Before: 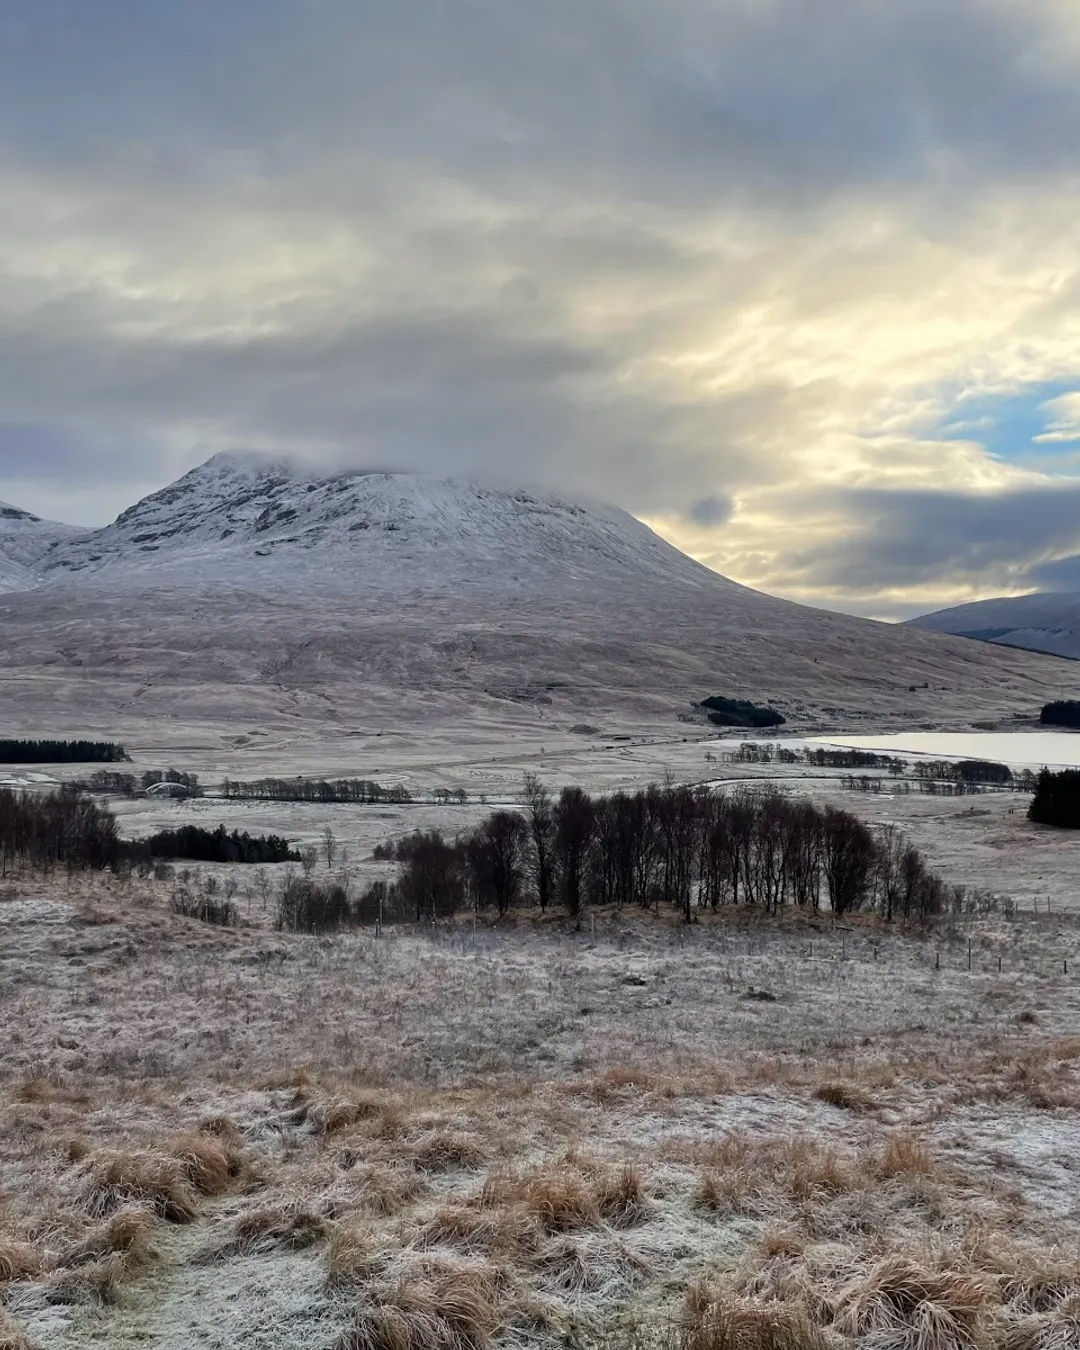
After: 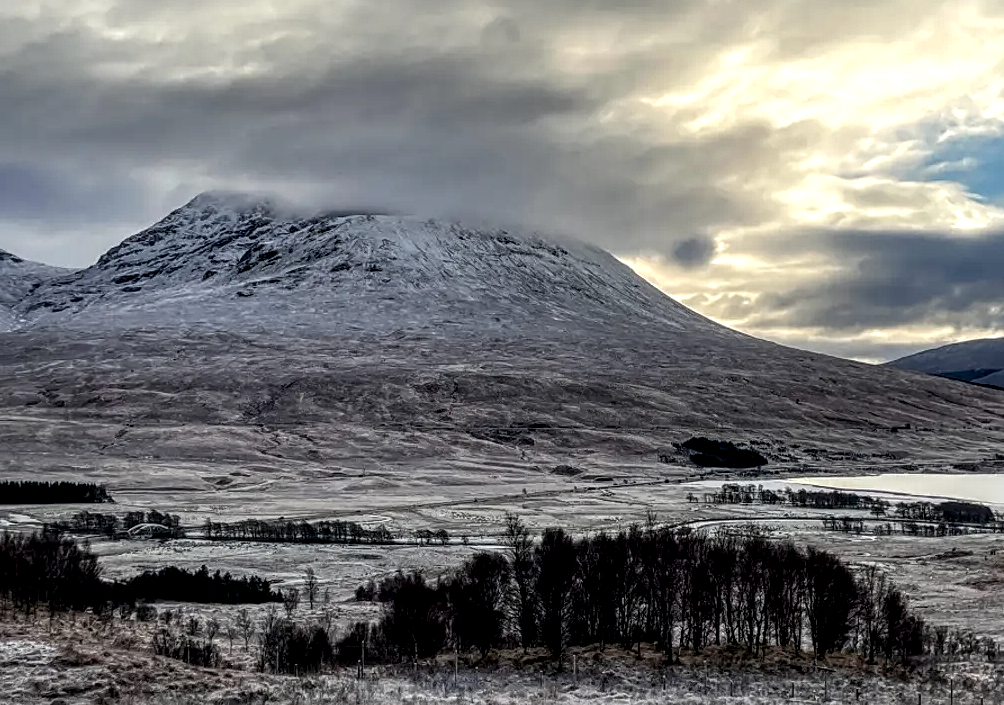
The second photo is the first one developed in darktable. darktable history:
crop: left 1.744%, top 19.225%, right 5.069%, bottom 28.357%
contrast brightness saturation: brightness -0.09
local contrast: highlights 0%, shadows 0%, detail 182%
sharpen: radius 2.529, amount 0.323
